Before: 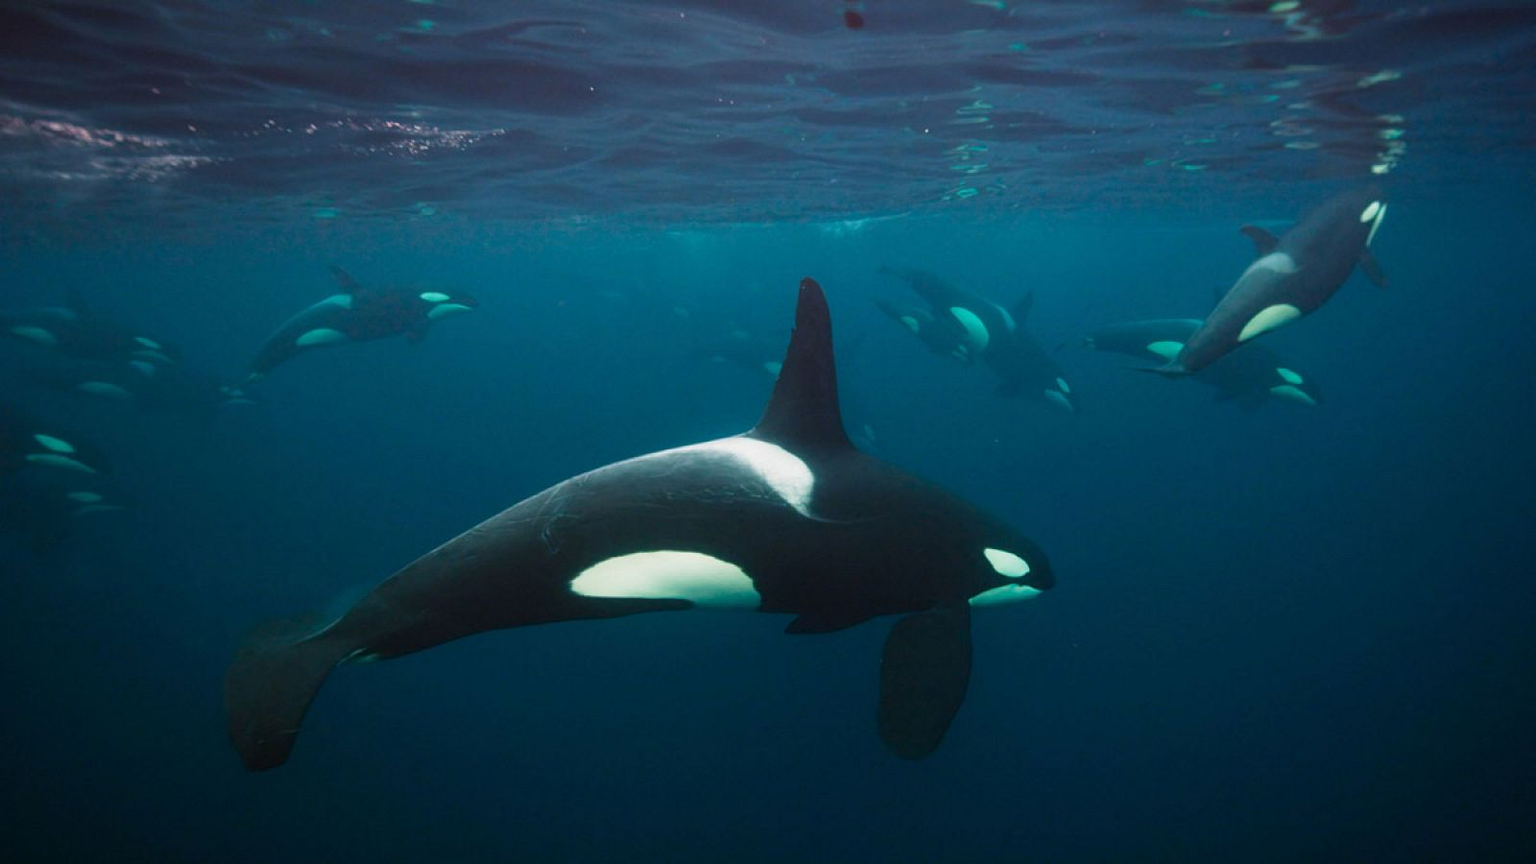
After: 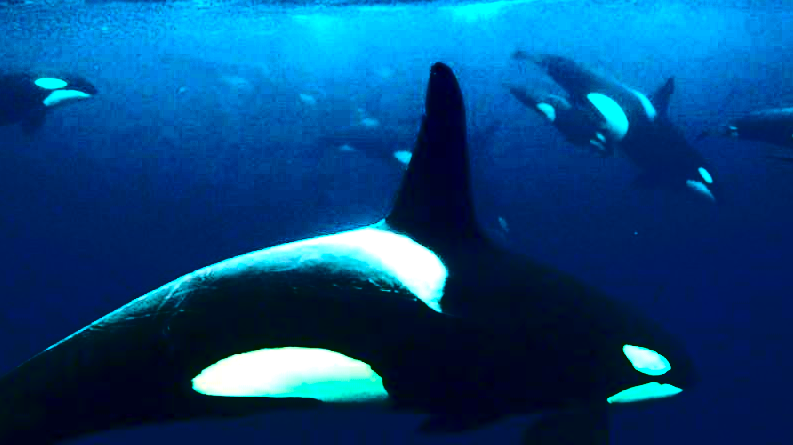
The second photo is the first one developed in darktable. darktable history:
exposure: black level correction 0, exposure 1.4 EV, compensate exposure bias true, compensate highlight preservation false
crop: left 25.156%, top 25.145%, right 25.281%, bottom 25.307%
contrast brightness saturation: contrast 0.764, brightness -0.997, saturation 0.997
